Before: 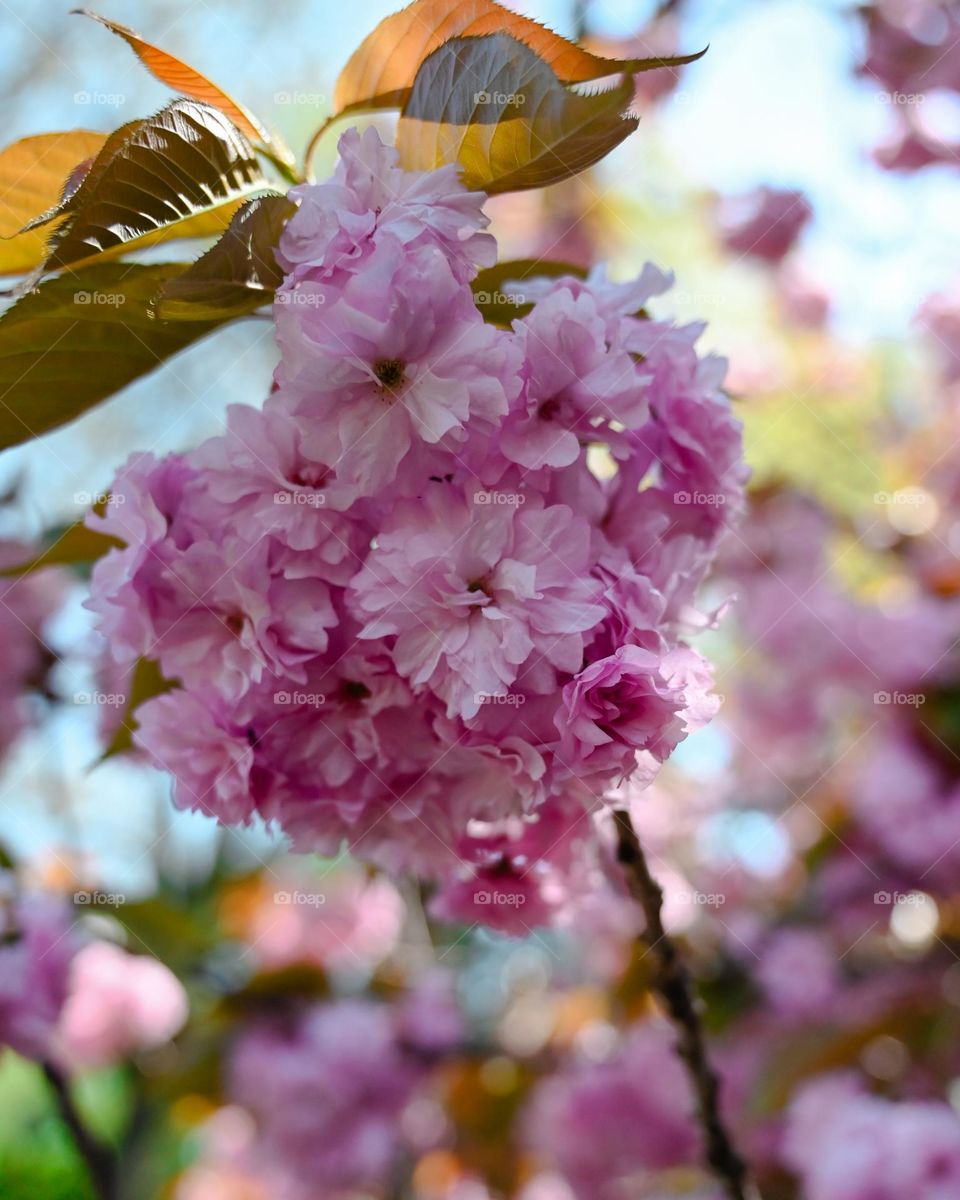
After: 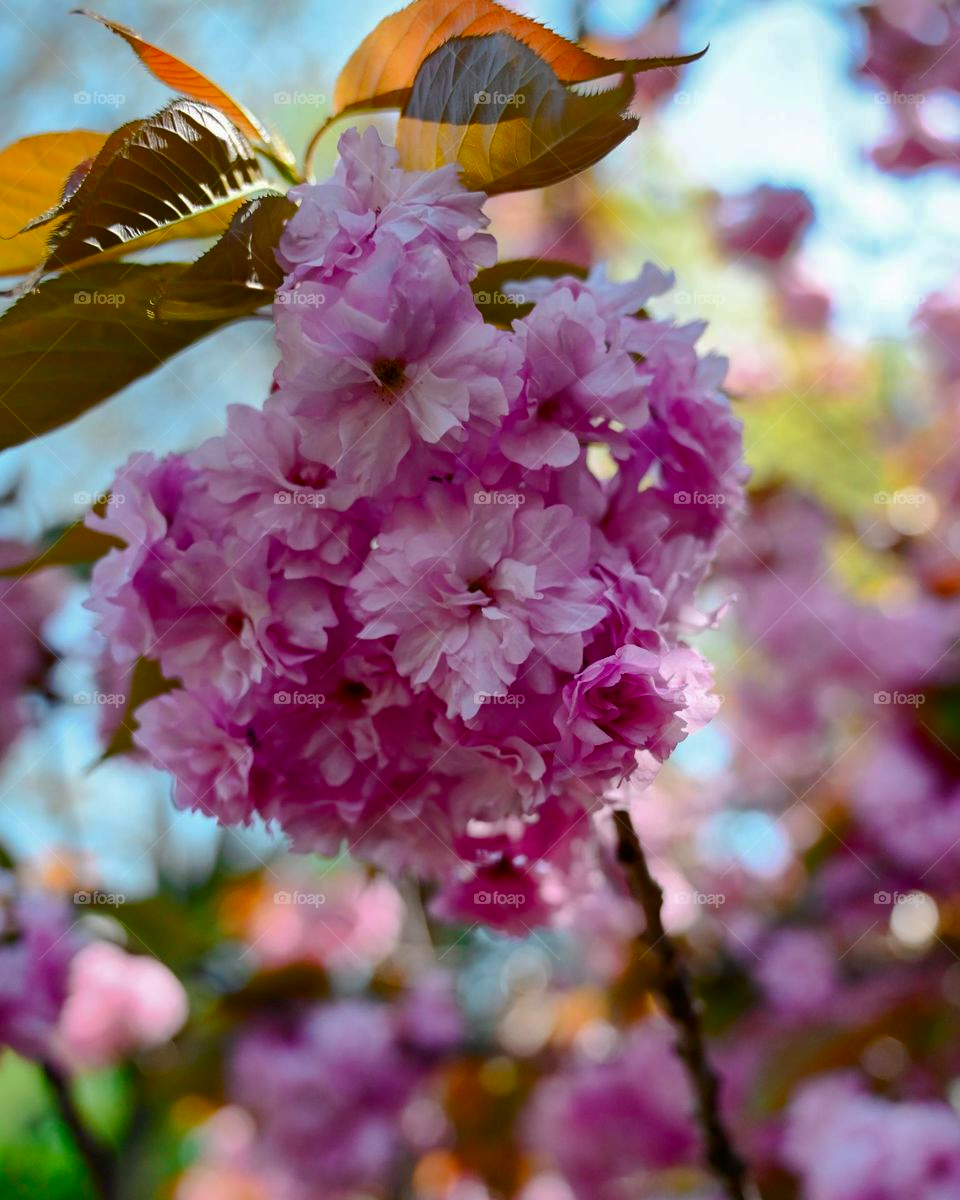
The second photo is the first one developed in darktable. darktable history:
shadows and highlights: shadows 39.5, highlights -59.98
contrast brightness saturation: contrast 0.121, brightness -0.123, saturation 0.198
